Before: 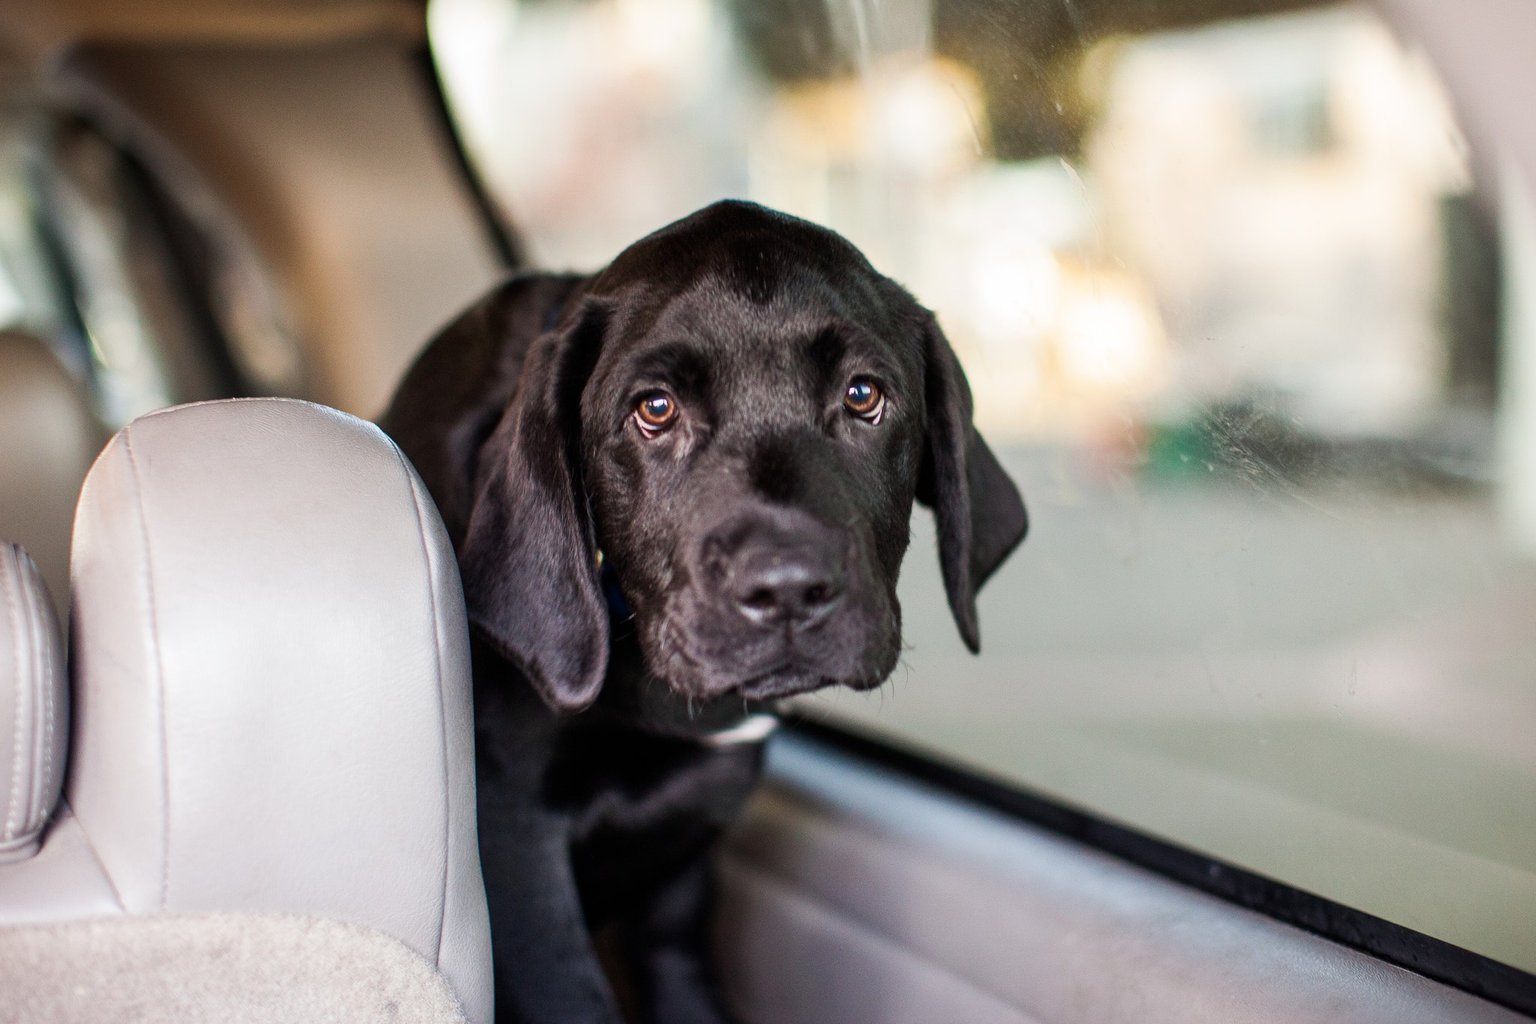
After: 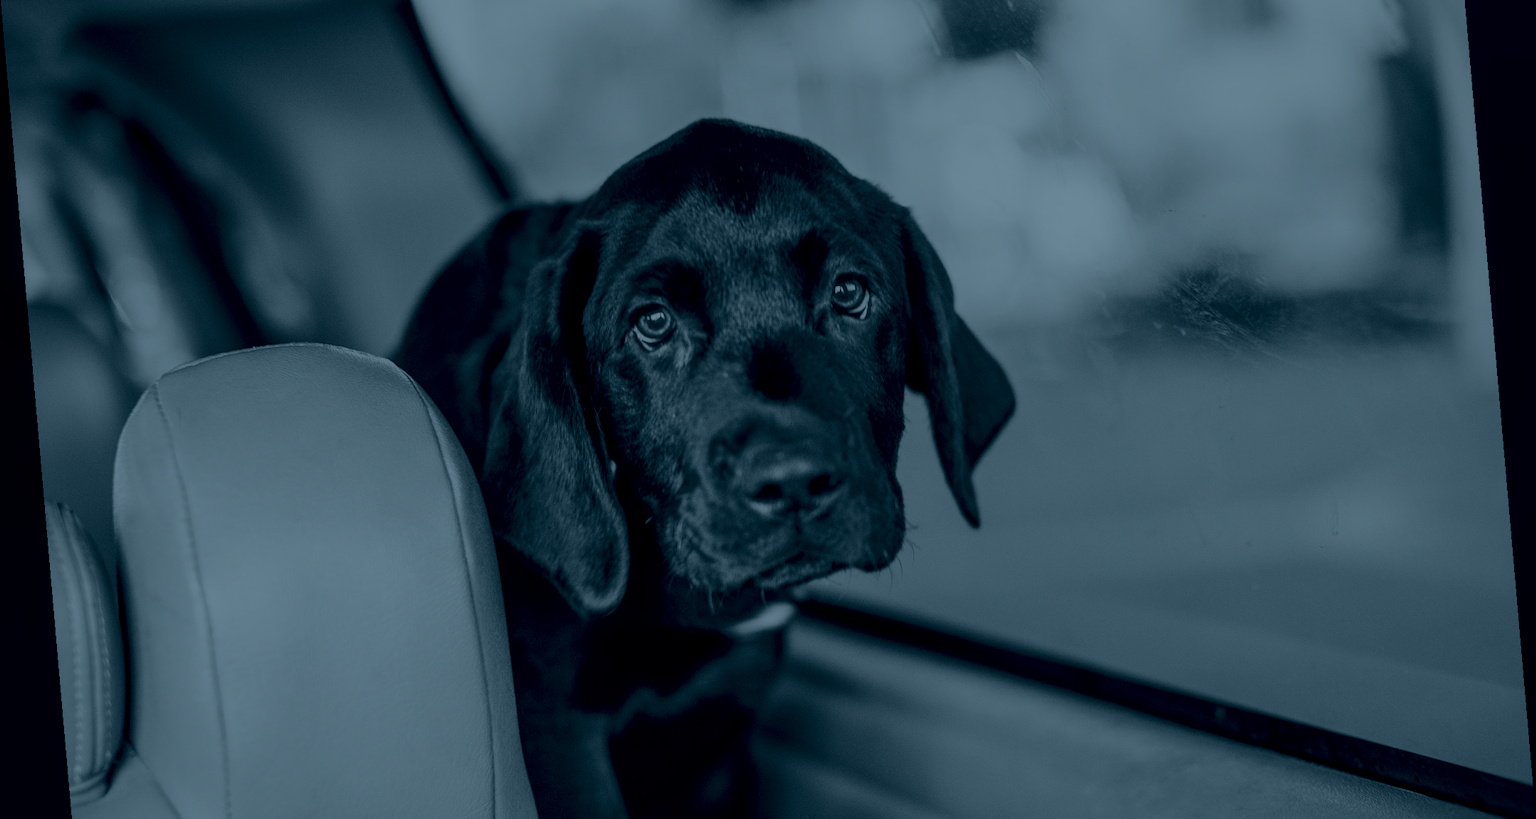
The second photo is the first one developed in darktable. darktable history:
crop and rotate: top 12.5%, bottom 12.5%
colorize: hue 194.4°, saturation 29%, source mix 61.75%, lightness 3.98%, version 1
rotate and perspective: rotation -4.98°, automatic cropping off
local contrast: on, module defaults
